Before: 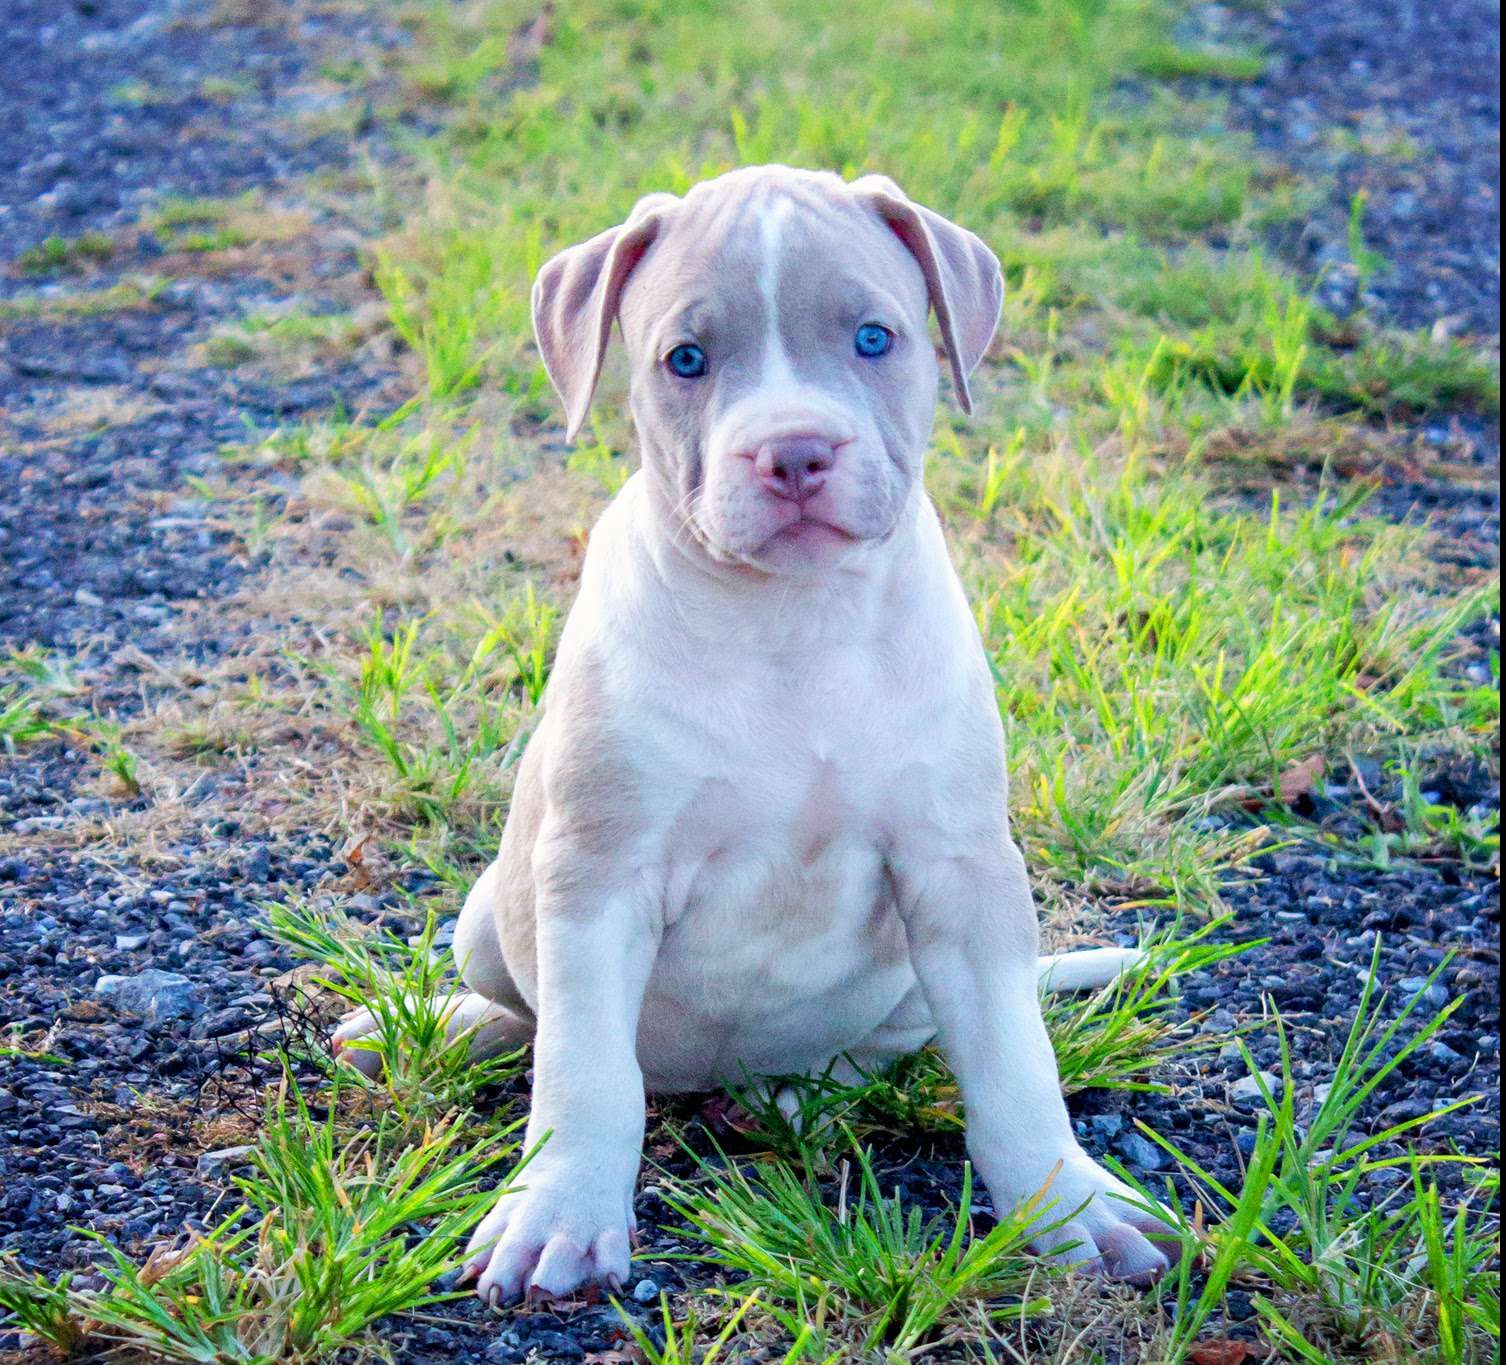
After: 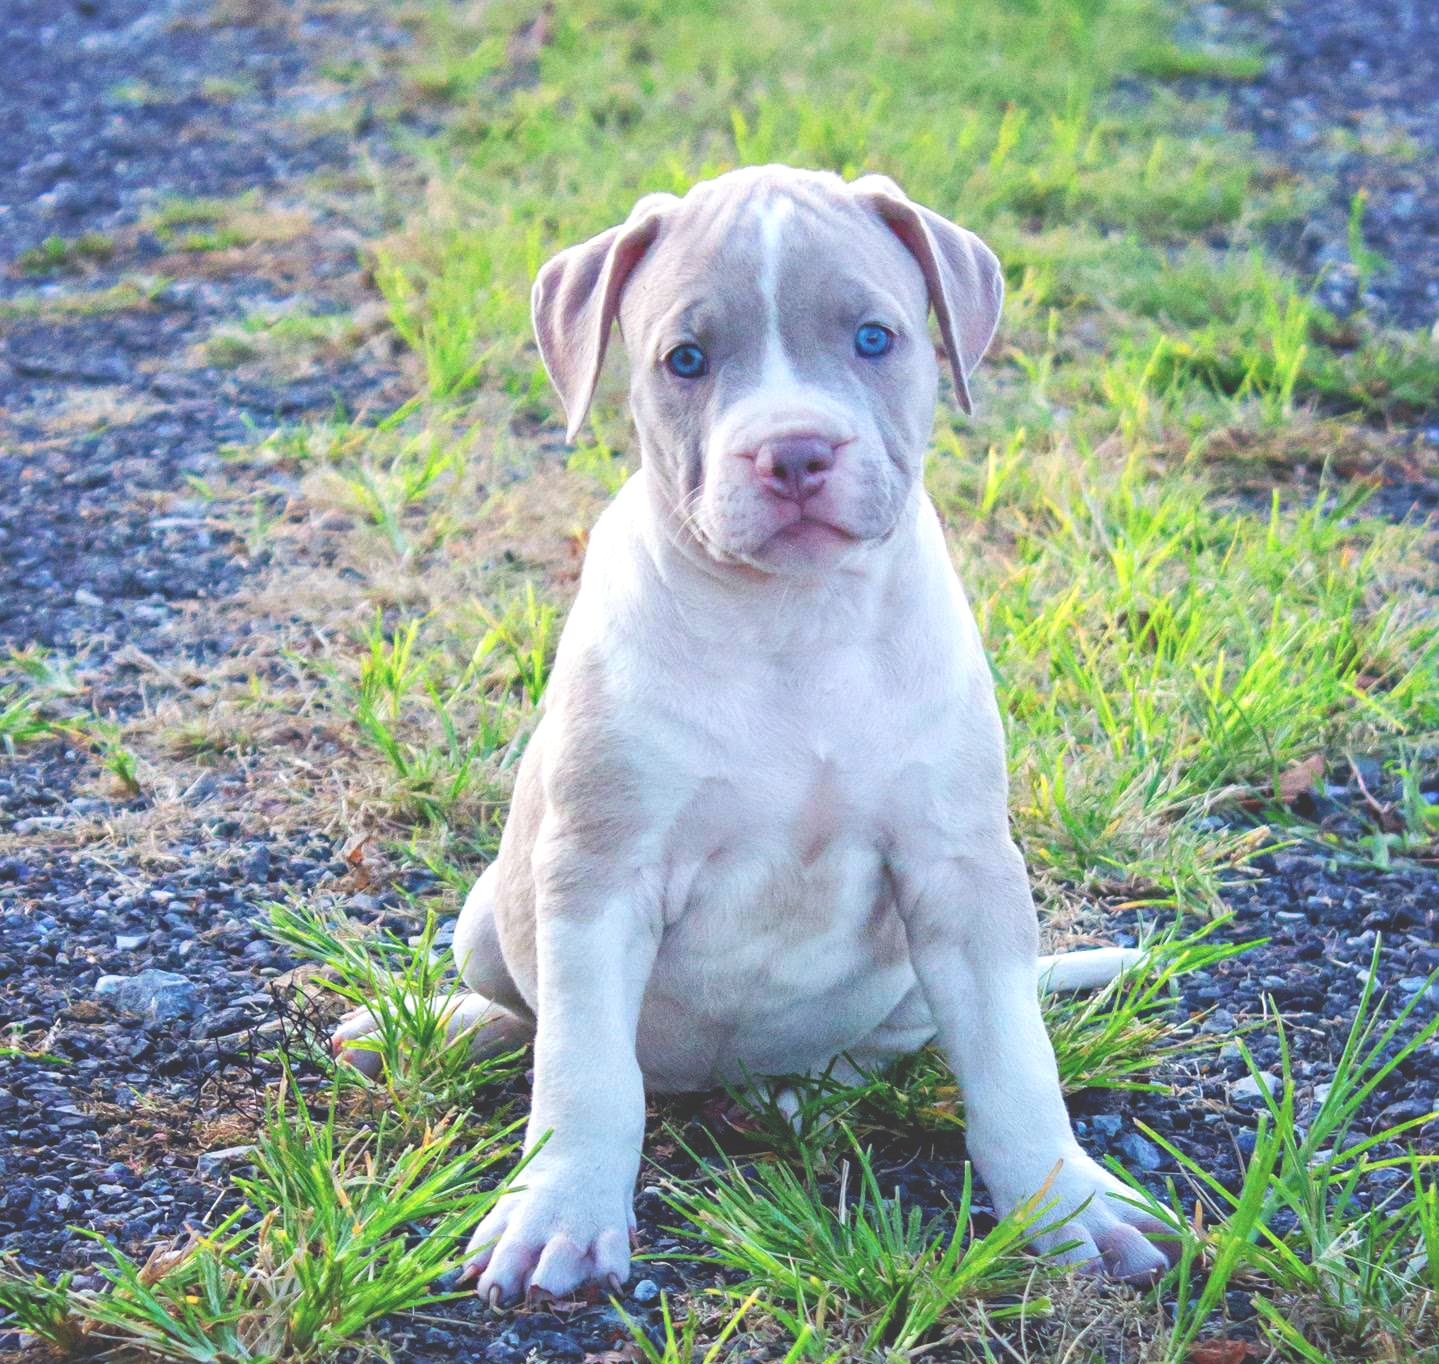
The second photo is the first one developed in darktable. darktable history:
exposure: black level correction -0.04, exposure 0.061 EV, compensate exposure bias true, compensate highlight preservation false
local contrast: mode bilateral grid, contrast 20, coarseness 49, detail 119%, midtone range 0.2
crop: right 4.384%, bottom 0.04%
